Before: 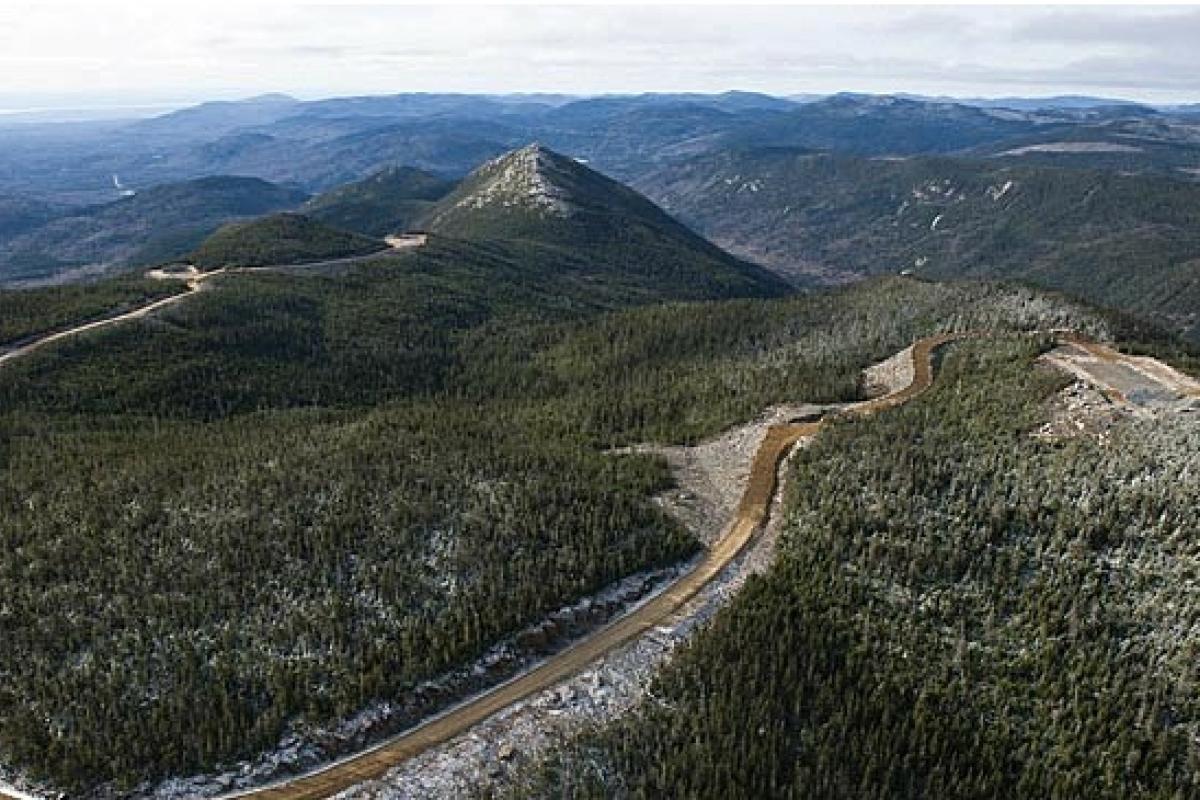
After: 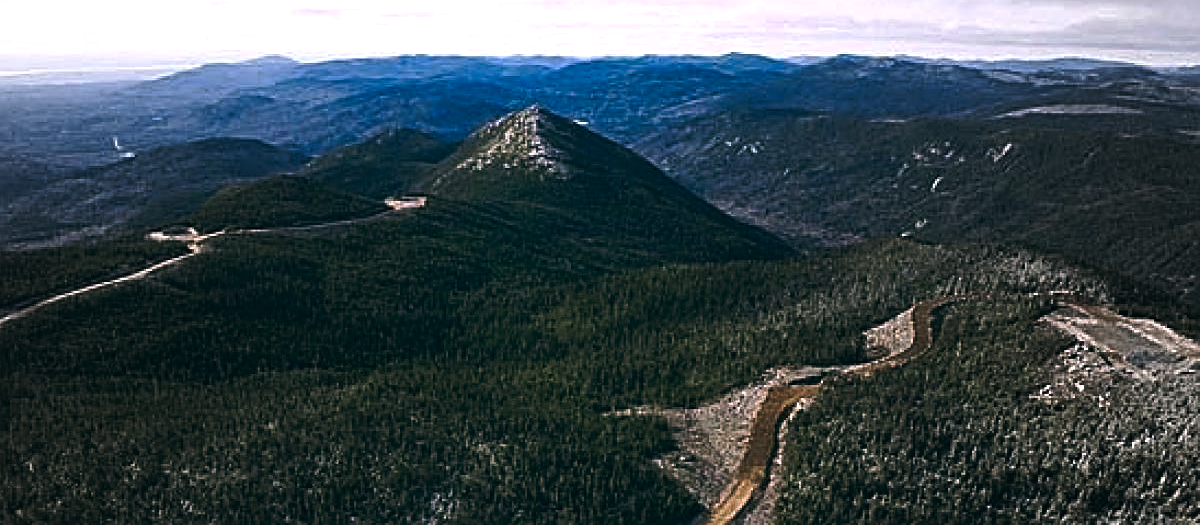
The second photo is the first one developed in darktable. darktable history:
exposure: exposure 0.4 EV, compensate highlight preservation false
color balance: lift [1.016, 0.983, 1, 1.017], gamma [0.78, 1.018, 1.043, 0.957], gain [0.786, 1.063, 0.937, 1.017], input saturation 118.26%, contrast 13.43%, contrast fulcrum 21.62%, output saturation 82.76%
tone curve: curves: ch0 [(0, 0) (0.003, 0.002) (0.011, 0.009) (0.025, 0.02) (0.044, 0.035) (0.069, 0.055) (0.1, 0.08) (0.136, 0.109) (0.177, 0.142) (0.224, 0.179) (0.277, 0.222) (0.335, 0.268) (0.399, 0.329) (0.468, 0.409) (0.543, 0.495) (0.623, 0.579) (0.709, 0.669) (0.801, 0.767) (0.898, 0.885) (1, 1)], preserve colors none
haze removal: adaptive false
sharpen: on, module defaults
crop and rotate: top 4.848%, bottom 29.503%
vignetting: fall-off start 18.21%, fall-off radius 137.95%, brightness -0.207, center (-0.078, 0.066), width/height ratio 0.62, shape 0.59
